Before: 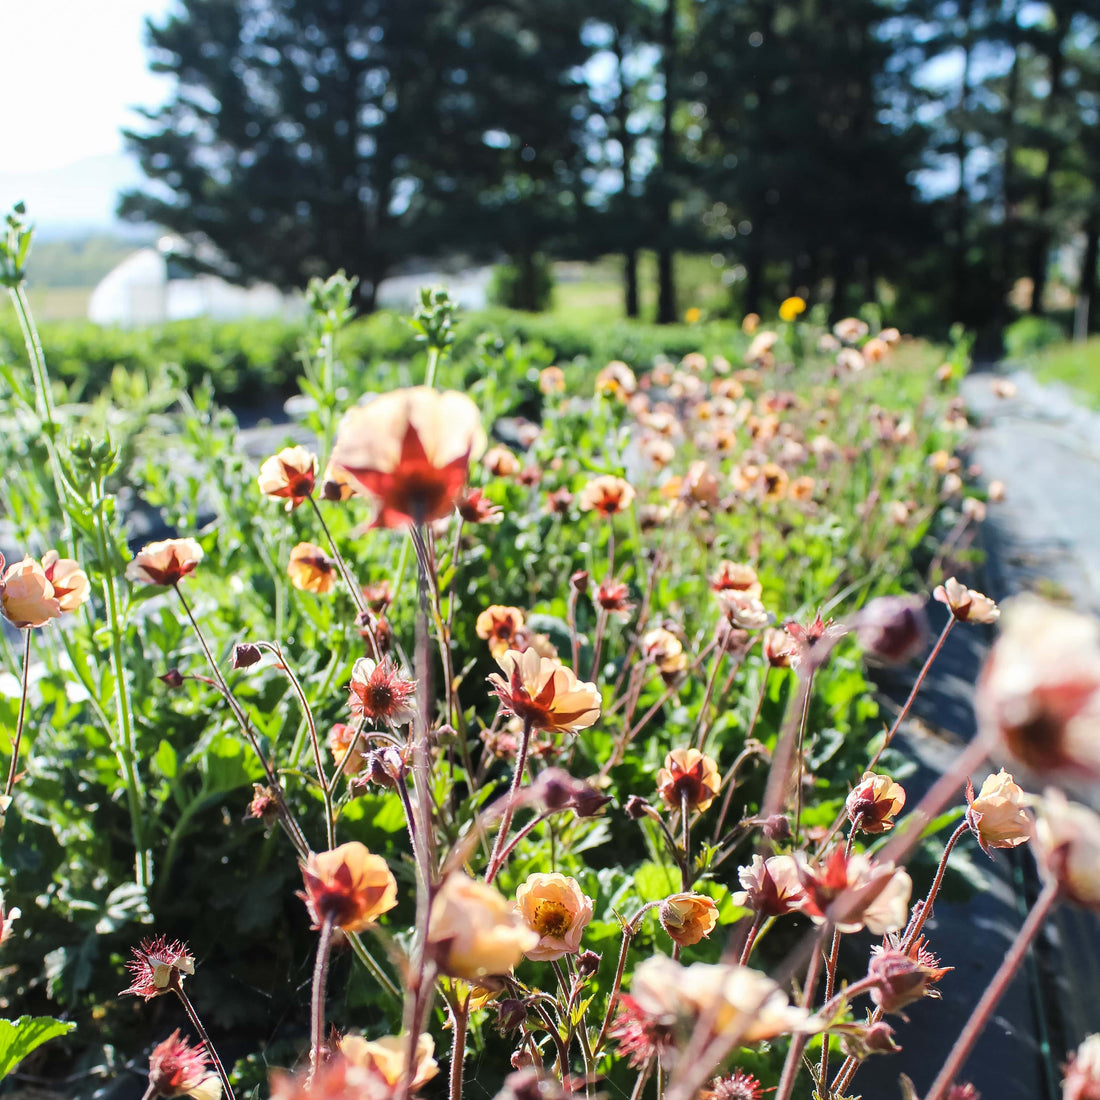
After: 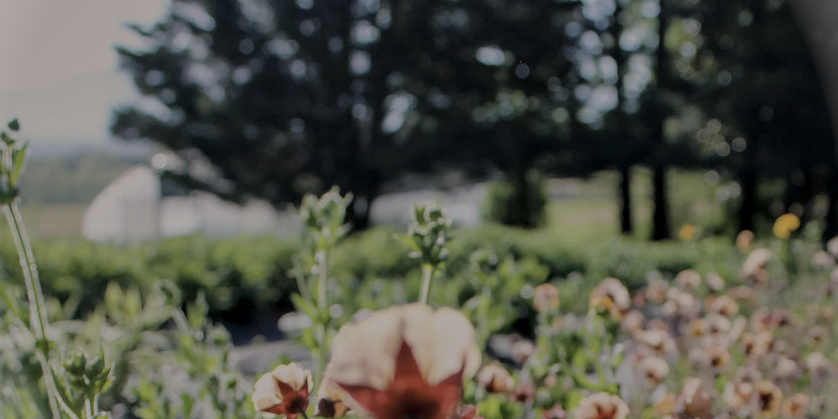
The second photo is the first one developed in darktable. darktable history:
crop: left 0.579%, top 7.627%, right 23.167%, bottom 54.275%
exposure: exposure -1.468 EV, compensate highlight preservation false
color correction: highlights a* 5.59, highlights b* 5.24, saturation 0.68
local contrast: highlights 25%, shadows 75%, midtone range 0.75
shadows and highlights: on, module defaults
contrast brightness saturation: saturation -0.04
vignetting: fall-off start 100%, brightness 0.3, saturation 0
tone equalizer: on, module defaults
